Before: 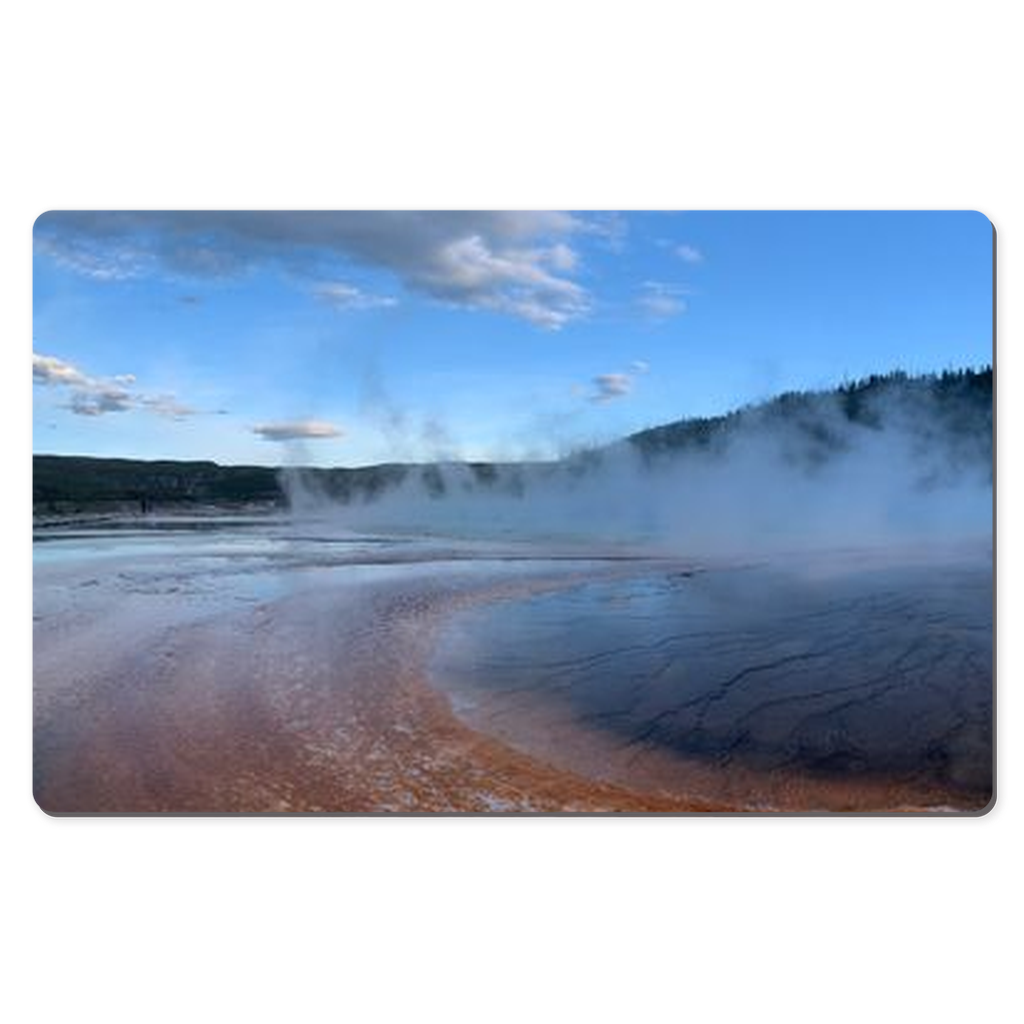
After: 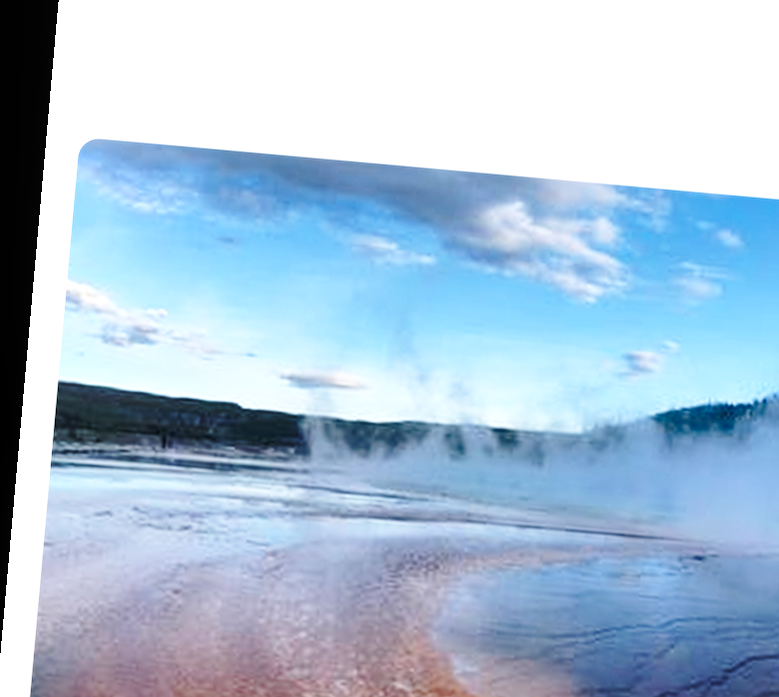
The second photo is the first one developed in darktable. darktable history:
contrast brightness saturation: brightness 0.143
local contrast: highlights 105%, shadows 98%, detail 120%, midtone range 0.2
shadows and highlights: soften with gaussian
crop and rotate: angle -5.09°, left 2.252%, top 6.843%, right 27.609%, bottom 30.405%
exposure: compensate highlight preservation false
base curve: curves: ch0 [(0, 0) (0.036, 0.037) (0.121, 0.228) (0.46, 0.76) (0.859, 0.983) (1, 1)], preserve colors none
haze removal: strength 0.302, distance 0.257, compatibility mode true
